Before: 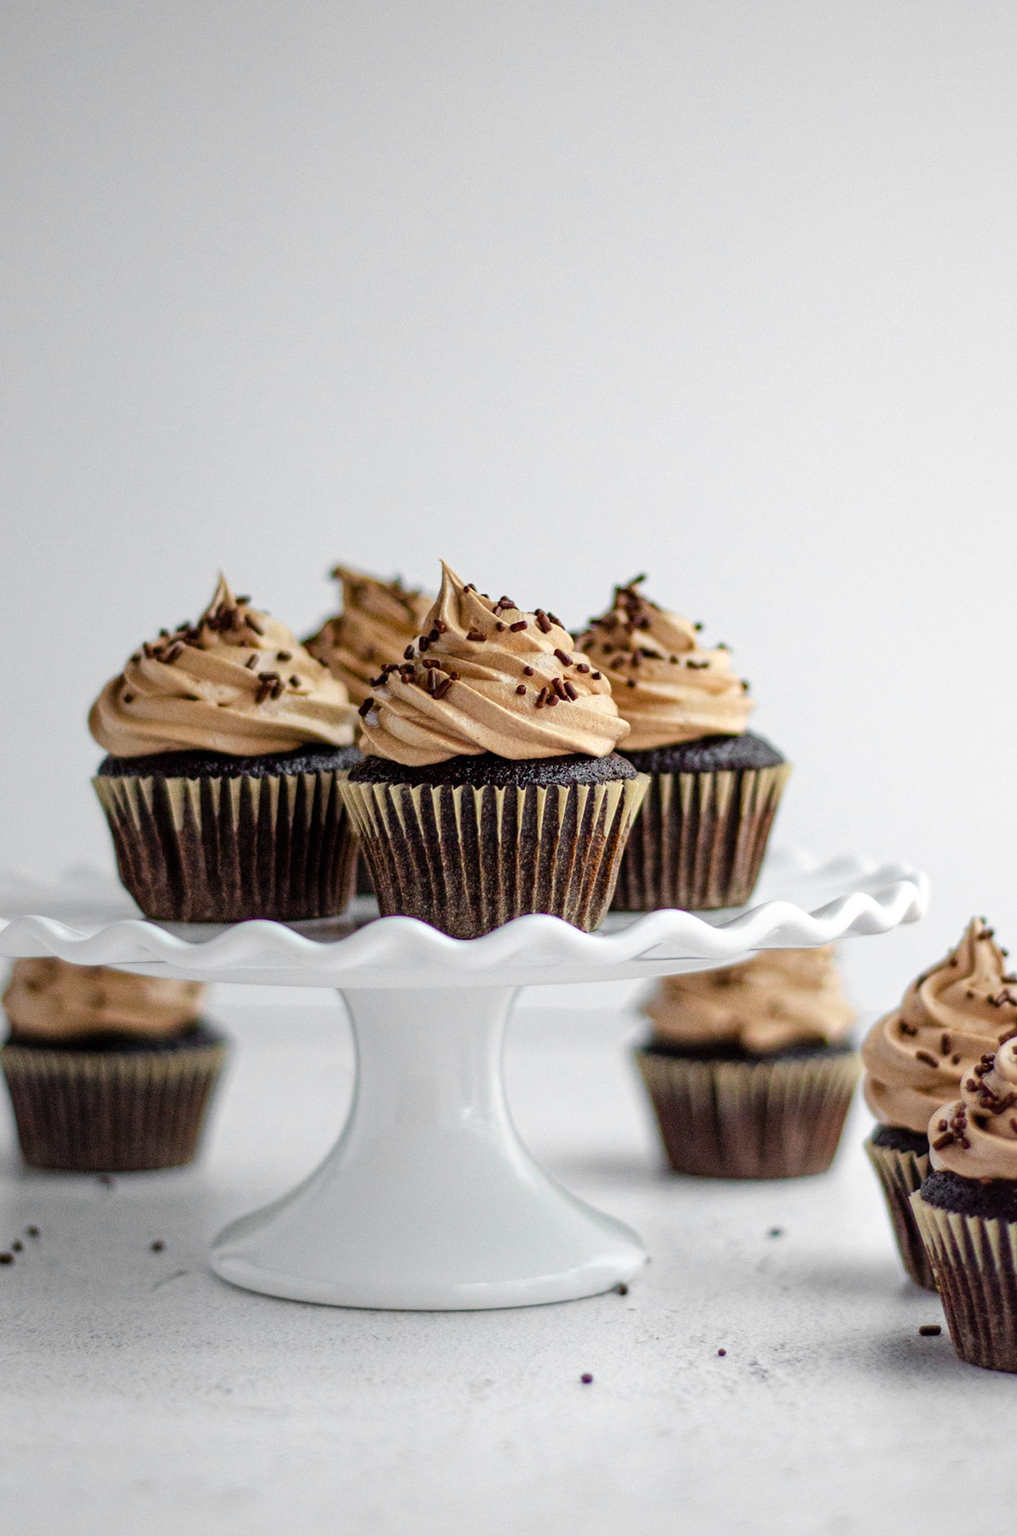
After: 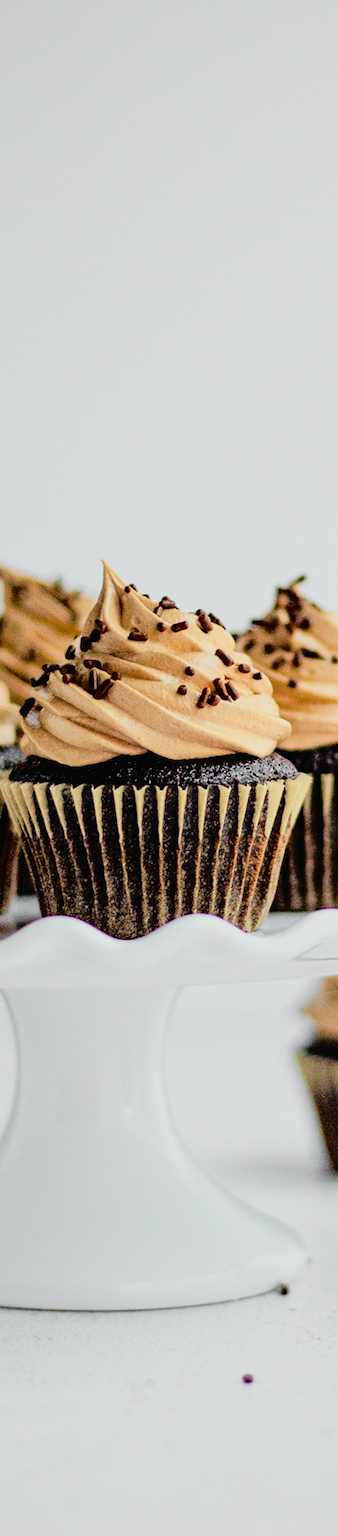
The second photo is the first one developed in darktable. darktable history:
tone curve: curves: ch0 [(0, 0.013) (0.129, 0.1) (0.291, 0.375) (0.46, 0.576) (0.667, 0.78) (0.851, 0.903) (0.997, 0.951)]; ch1 [(0, 0) (0.353, 0.344) (0.45, 0.46) (0.498, 0.495) (0.528, 0.531) (0.563, 0.566) (0.592, 0.609) (0.657, 0.672) (1, 1)]; ch2 [(0, 0) (0.333, 0.346) (0.375, 0.375) (0.427, 0.44) (0.5, 0.501) (0.505, 0.505) (0.544, 0.573) (0.576, 0.615) (0.612, 0.644) (0.66, 0.715) (1, 1)], color space Lab, independent channels, preserve colors none
filmic rgb: black relative exposure -7.65 EV, white relative exposure 4.56 EV, hardness 3.61
crop: left 33.36%, right 33.36%
